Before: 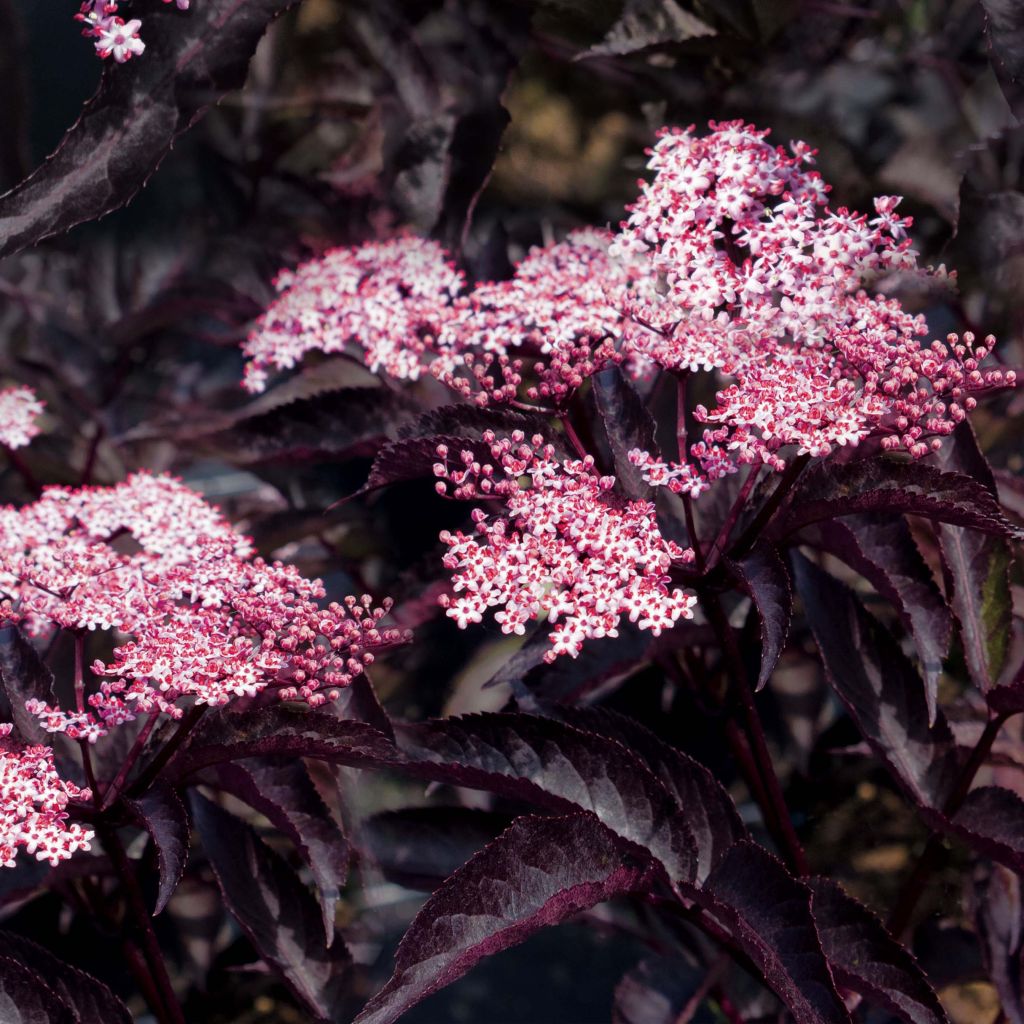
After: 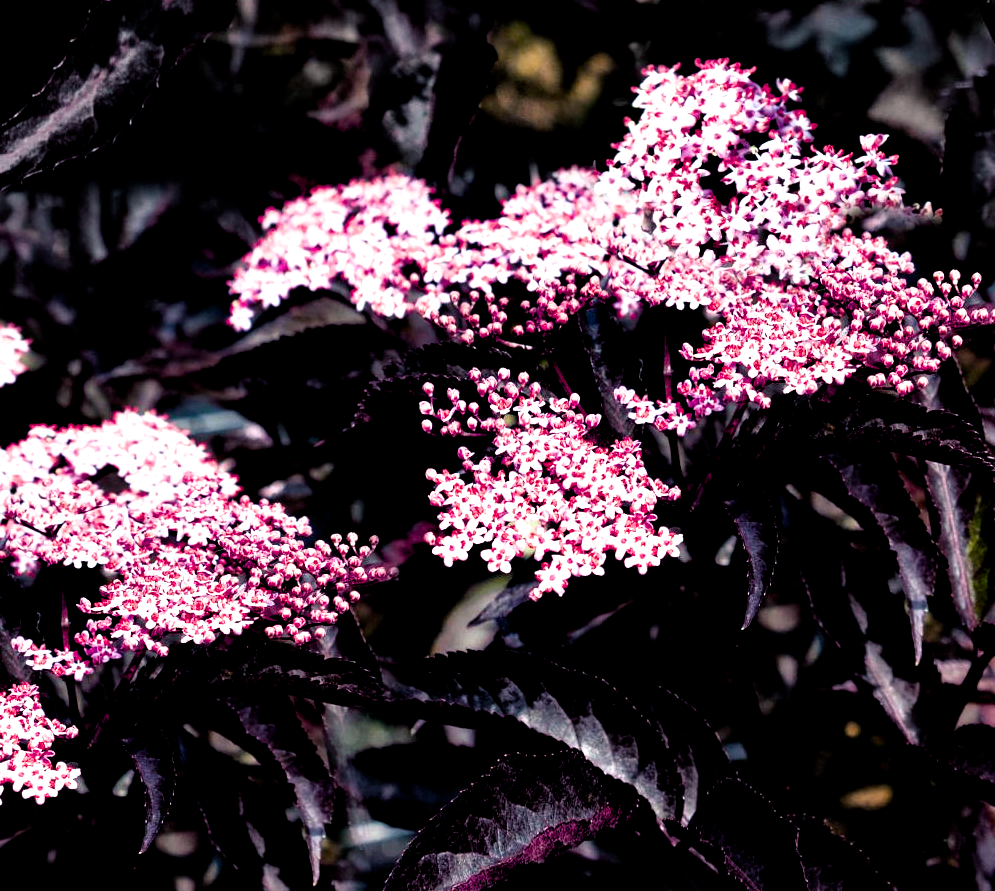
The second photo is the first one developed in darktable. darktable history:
contrast equalizer: octaves 7, y [[0.6 ×6], [0.55 ×6], [0 ×6], [0 ×6], [0 ×6]]
crop: left 1.439%, top 6.127%, right 1.317%, bottom 6.861%
color balance rgb: shadows lift › chroma 5.459%, shadows lift › hue 240.09°, global offset › luminance -0.999%, perceptual saturation grading › global saturation 25.013%, perceptual brilliance grading › highlights 11.72%
filmic rgb: black relative exposure -8.73 EV, white relative exposure 2.67 EV, target black luminance 0%, target white luminance 99.973%, hardness 6.27, latitude 75.53%, contrast 1.317, highlights saturation mix -6.34%
